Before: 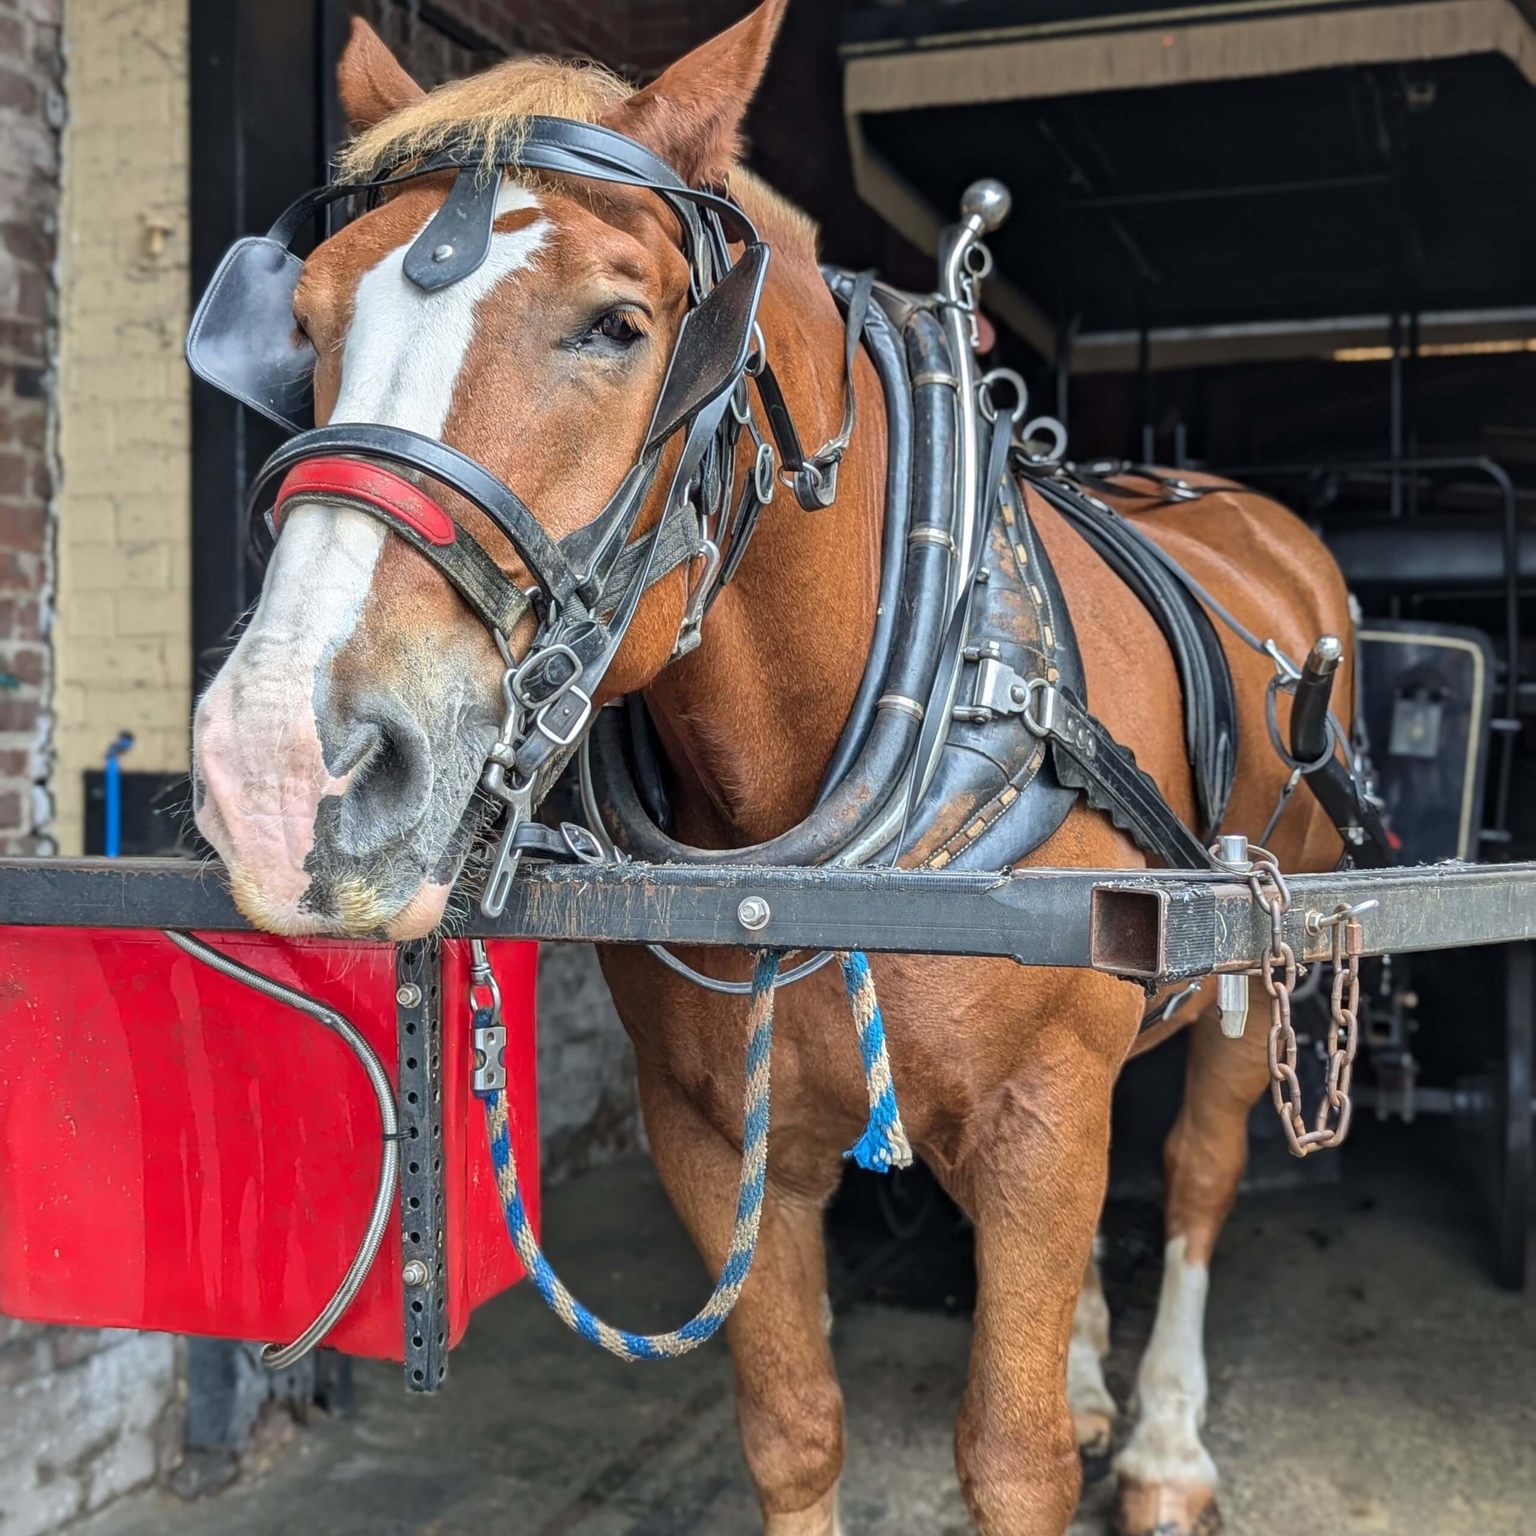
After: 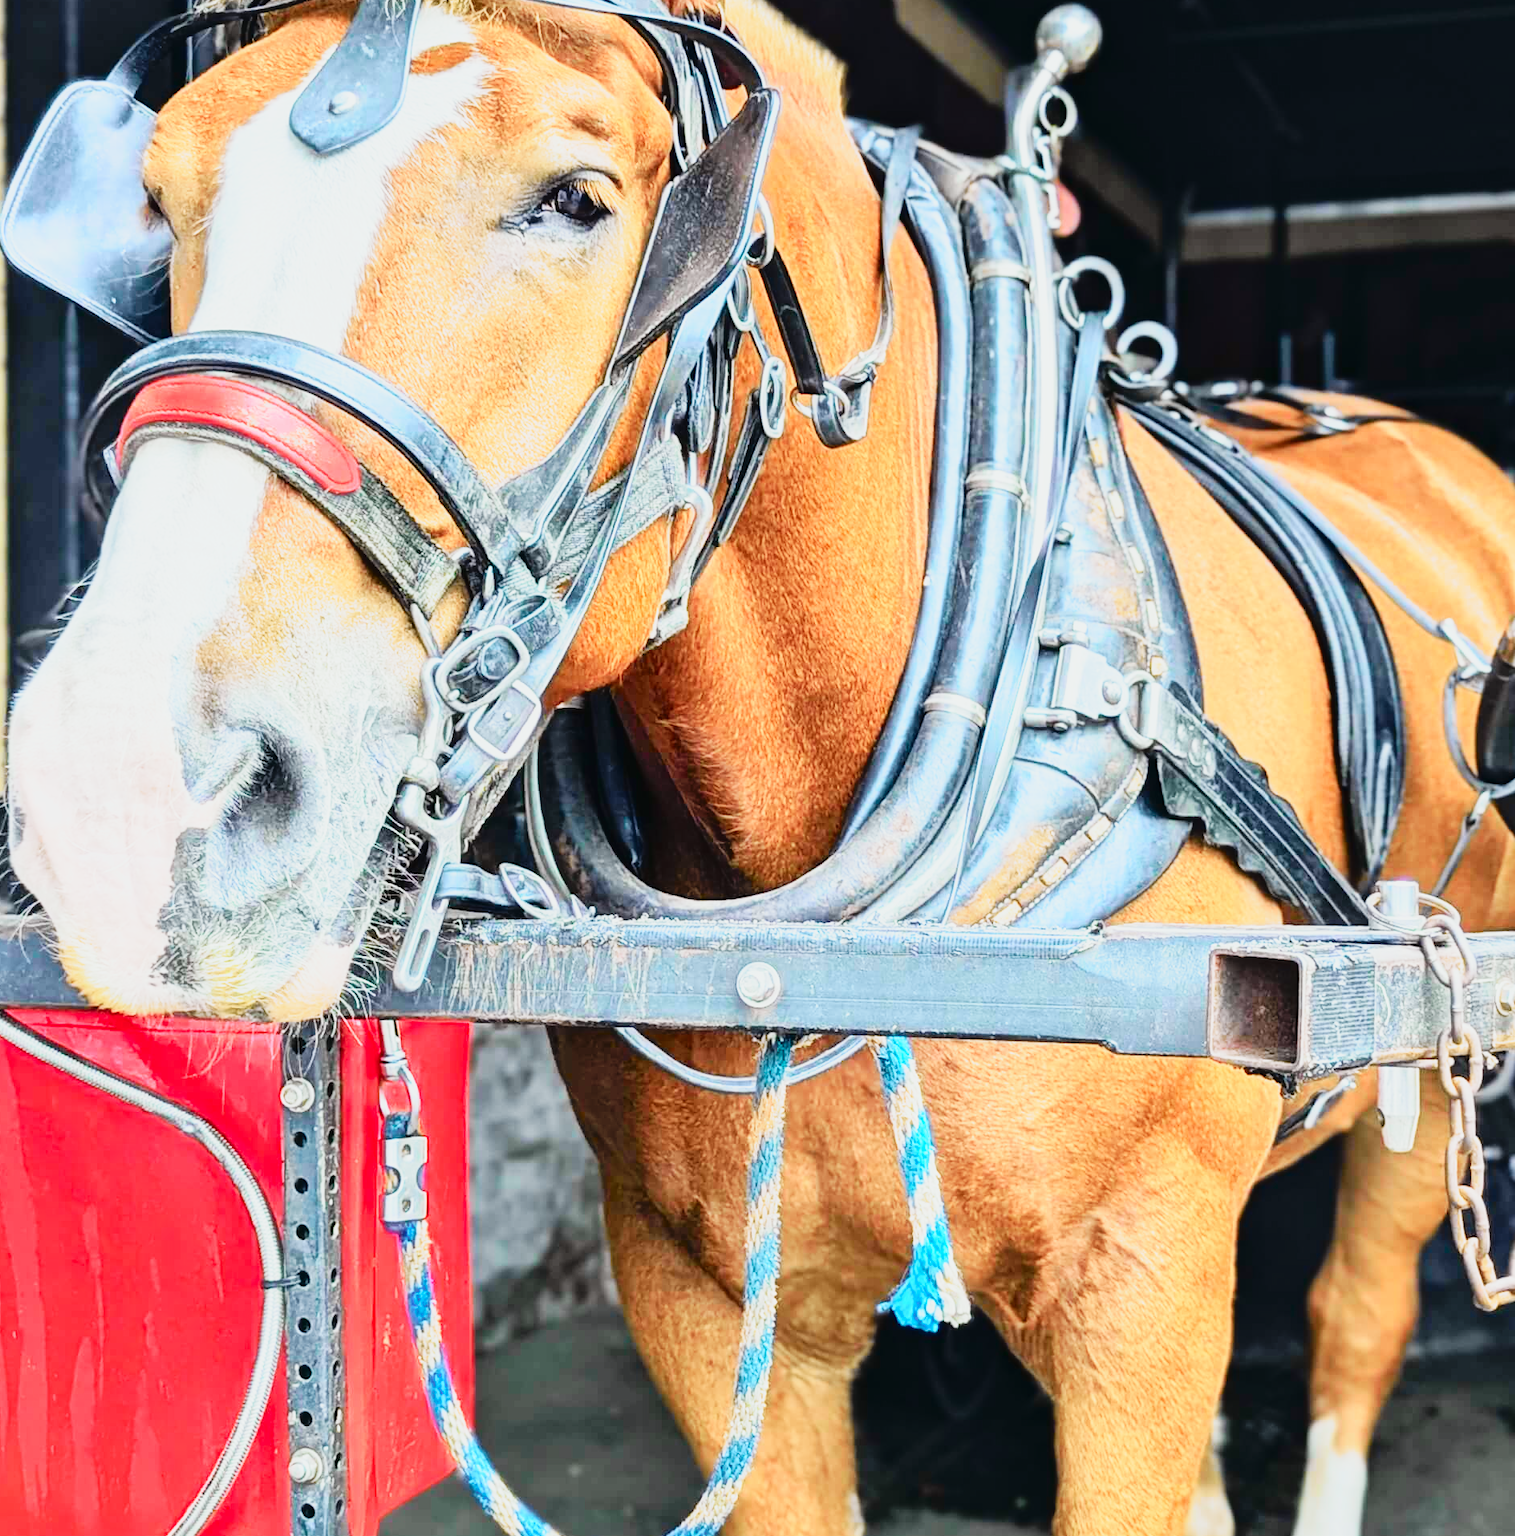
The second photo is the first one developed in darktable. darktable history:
crop and rotate: left 12.151%, top 11.492%, right 13.99%, bottom 13.699%
tone curve: curves: ch0 [(0, 0.022) (0.114, 0.088) (0.282, 0.316) (0.446, 0.511) (0.613, 0.693) (0.786, 0.843) (0.999, 0.949)]; ch1 [(0, 0) (0.395, 0.343) (0.463, 0.427) (0.486, 0.474) (0.503, 0.5) (0.535, 0.522) (0.555, 0.546) (0.594, 0.614) (0.755, 0.793) (1, 1)]; ch2 [(0, 0) (0.369, 0.388) (0.449, 0.431) (0.501, 0.5) (0.528, 0.517) (0.561, 0.598) (0.697, 0.721) (1, 1)], color space Lab, independent channels, preserve colors none
base curve: curves: ch0 [(0, 0) (0.018, 0.026) (0.143, 0.37) (0.33, 0.731) (0.458, 0.853) (0.735, 0.965) (0.905, 0.986) (1, 1)], preserve colors none
